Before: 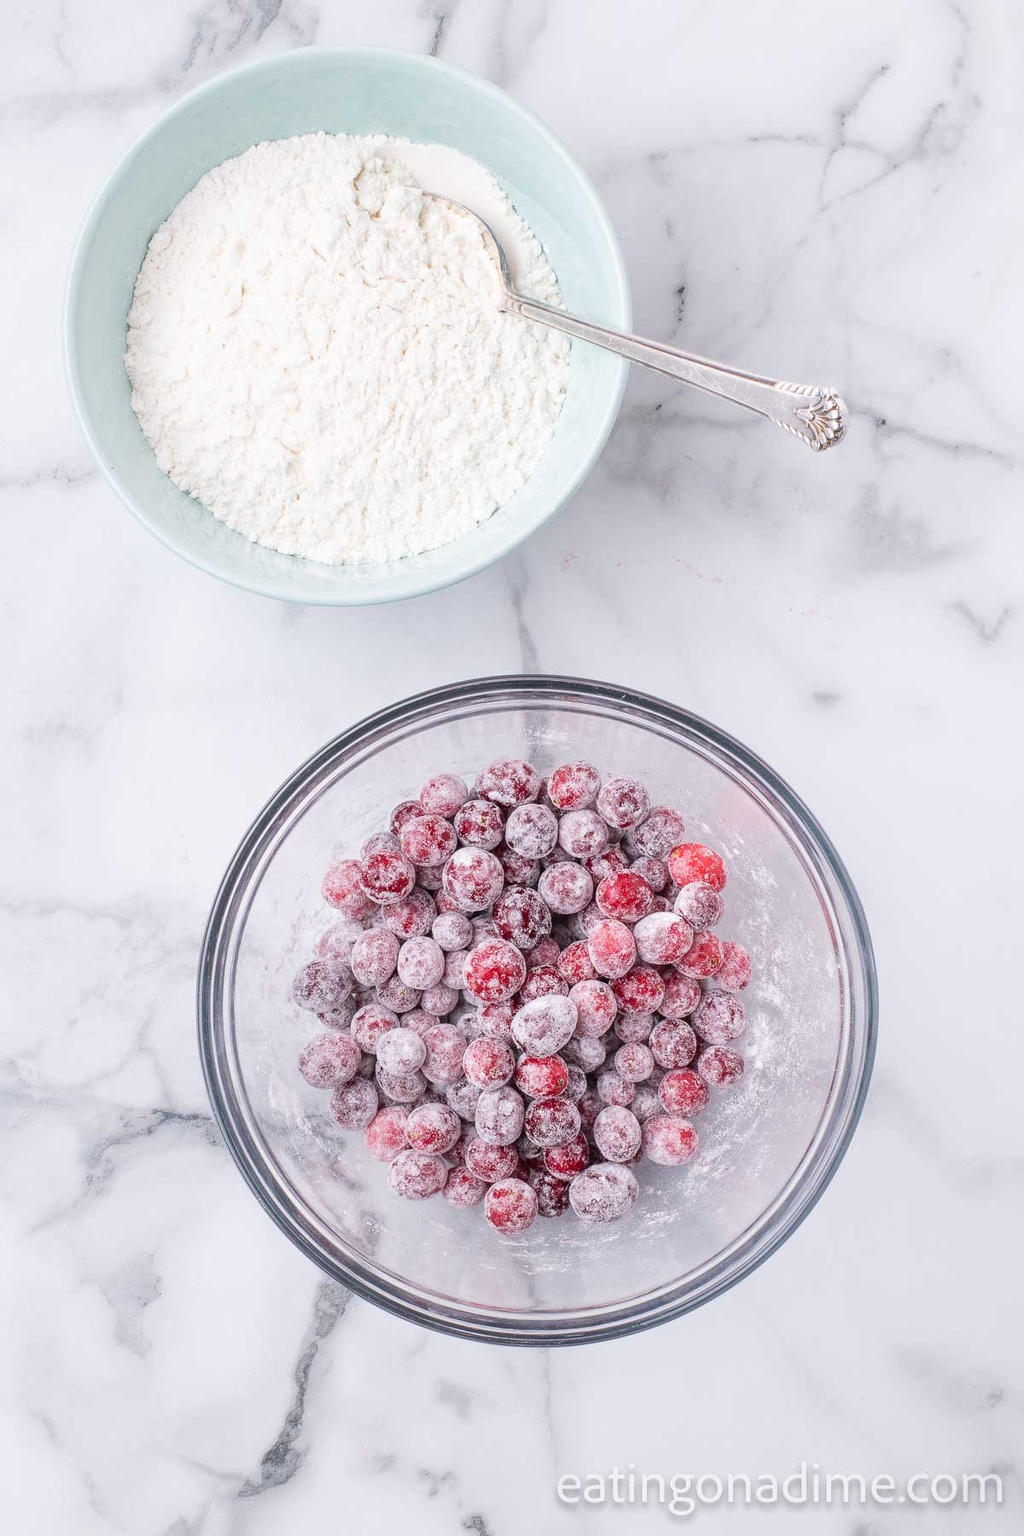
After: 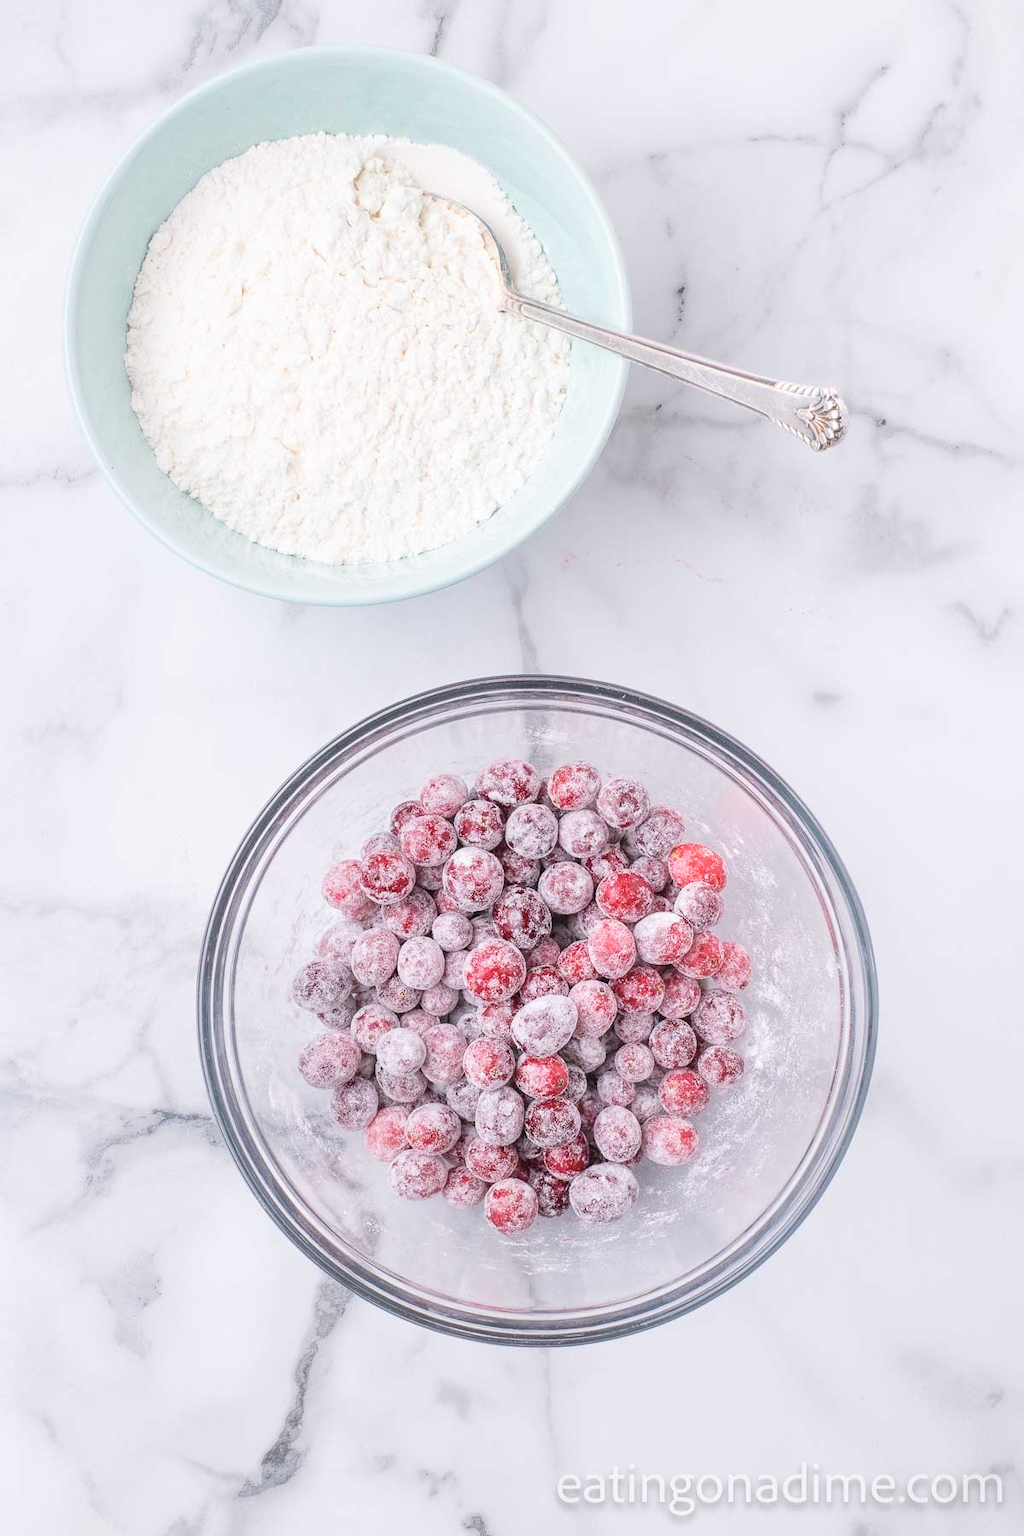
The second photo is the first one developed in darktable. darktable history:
contrast brightness saturation: brightness 0.13
